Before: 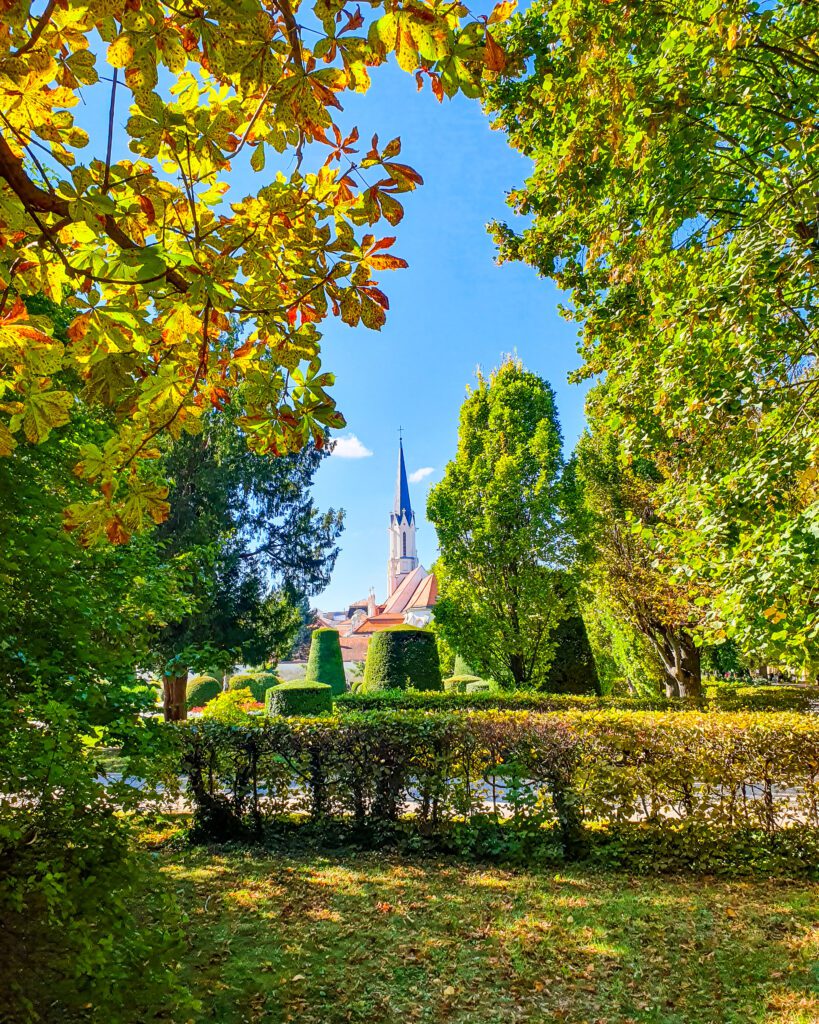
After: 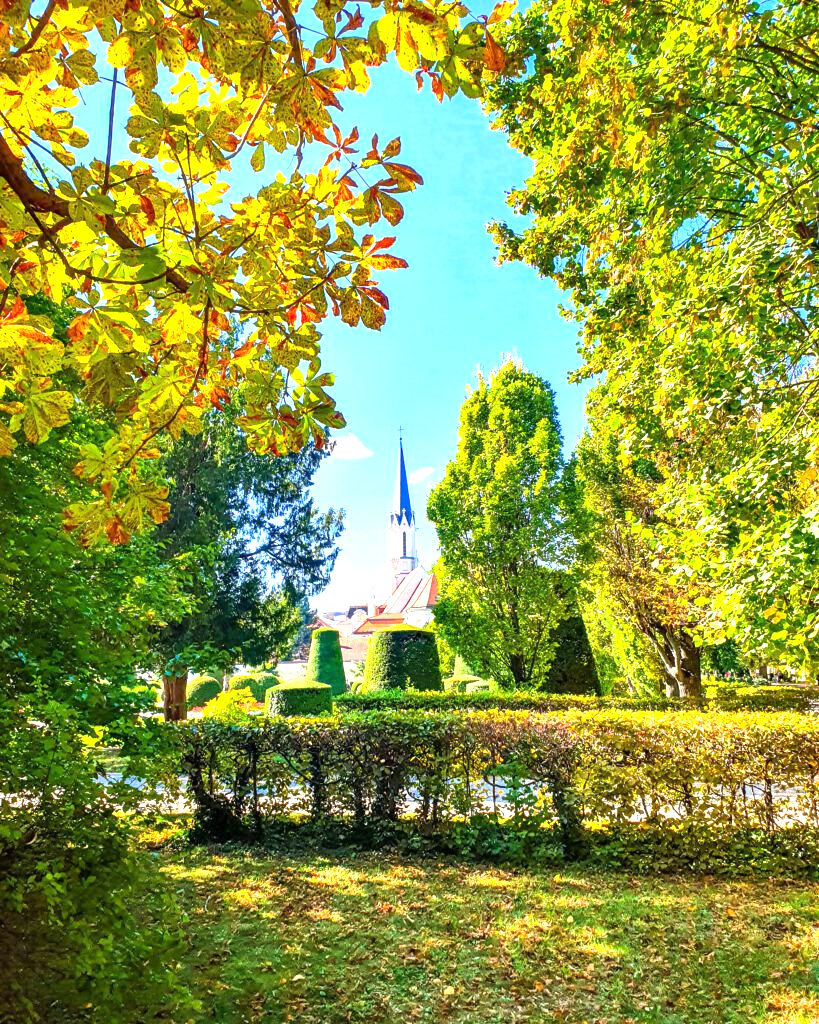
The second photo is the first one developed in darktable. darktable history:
exposure: exposure 0.997 EV, compensate highlight preservation false
base curve: curves: ch0 [(0, 0) (0.472, 0.455) (1, 1)], preserve colors none
